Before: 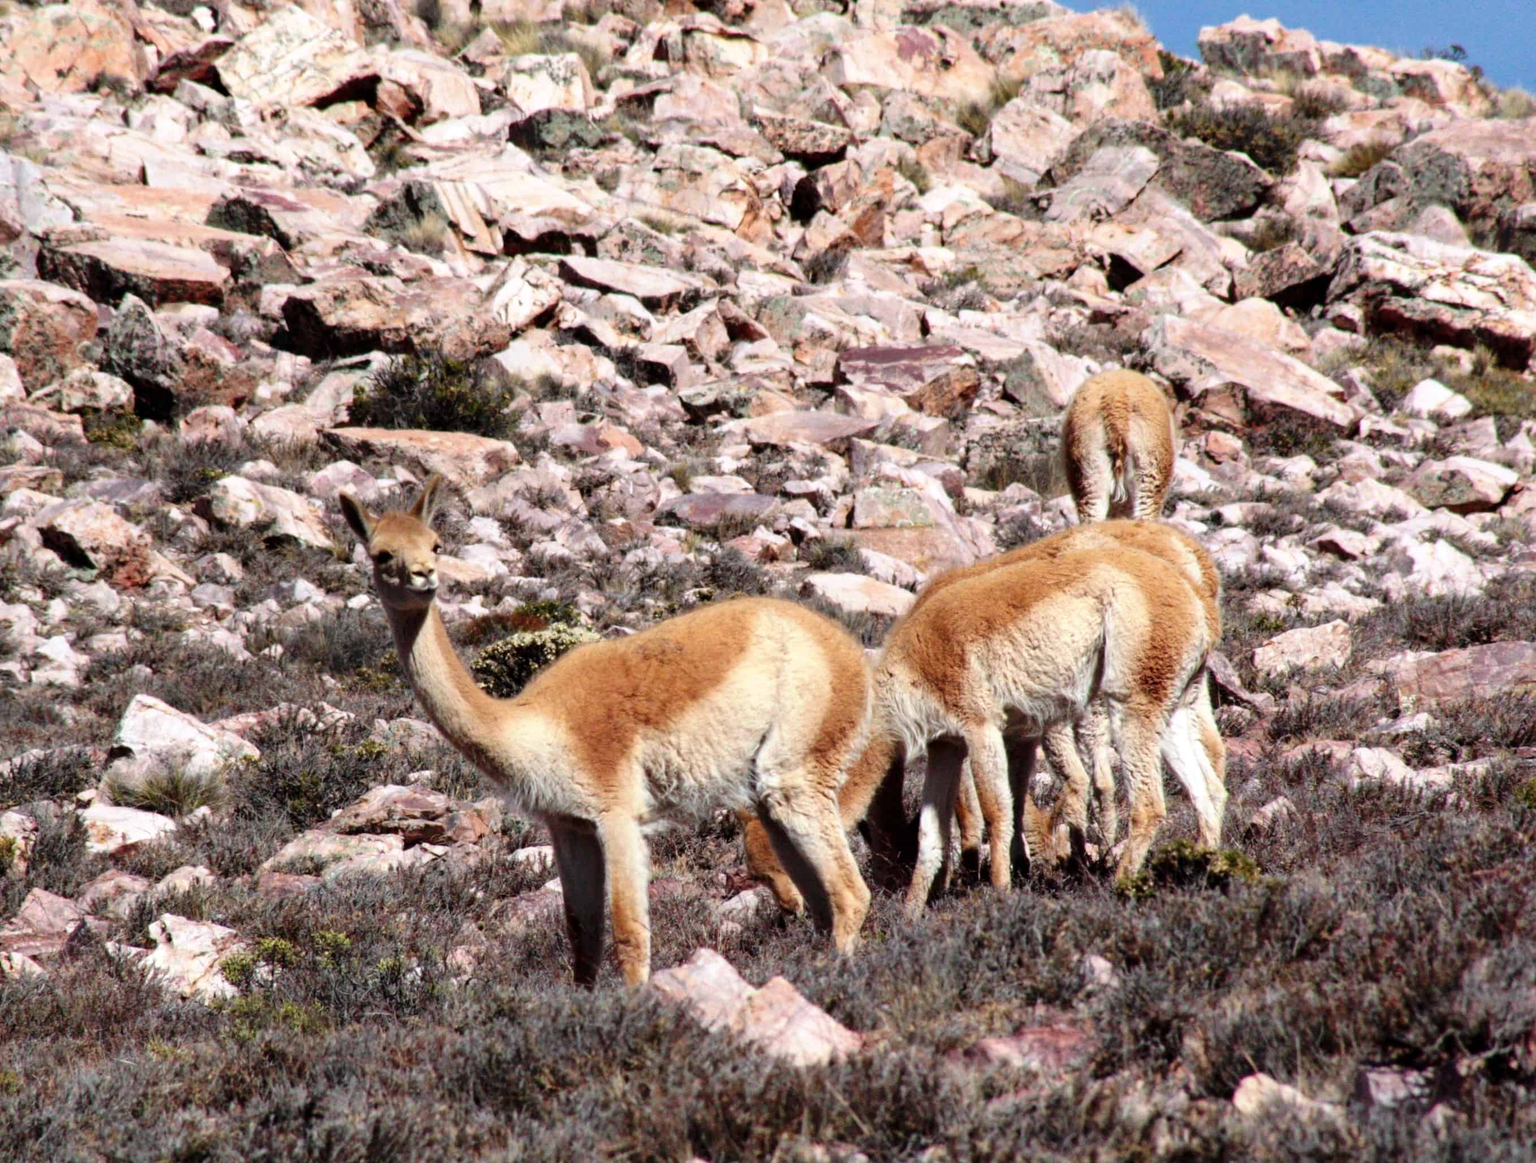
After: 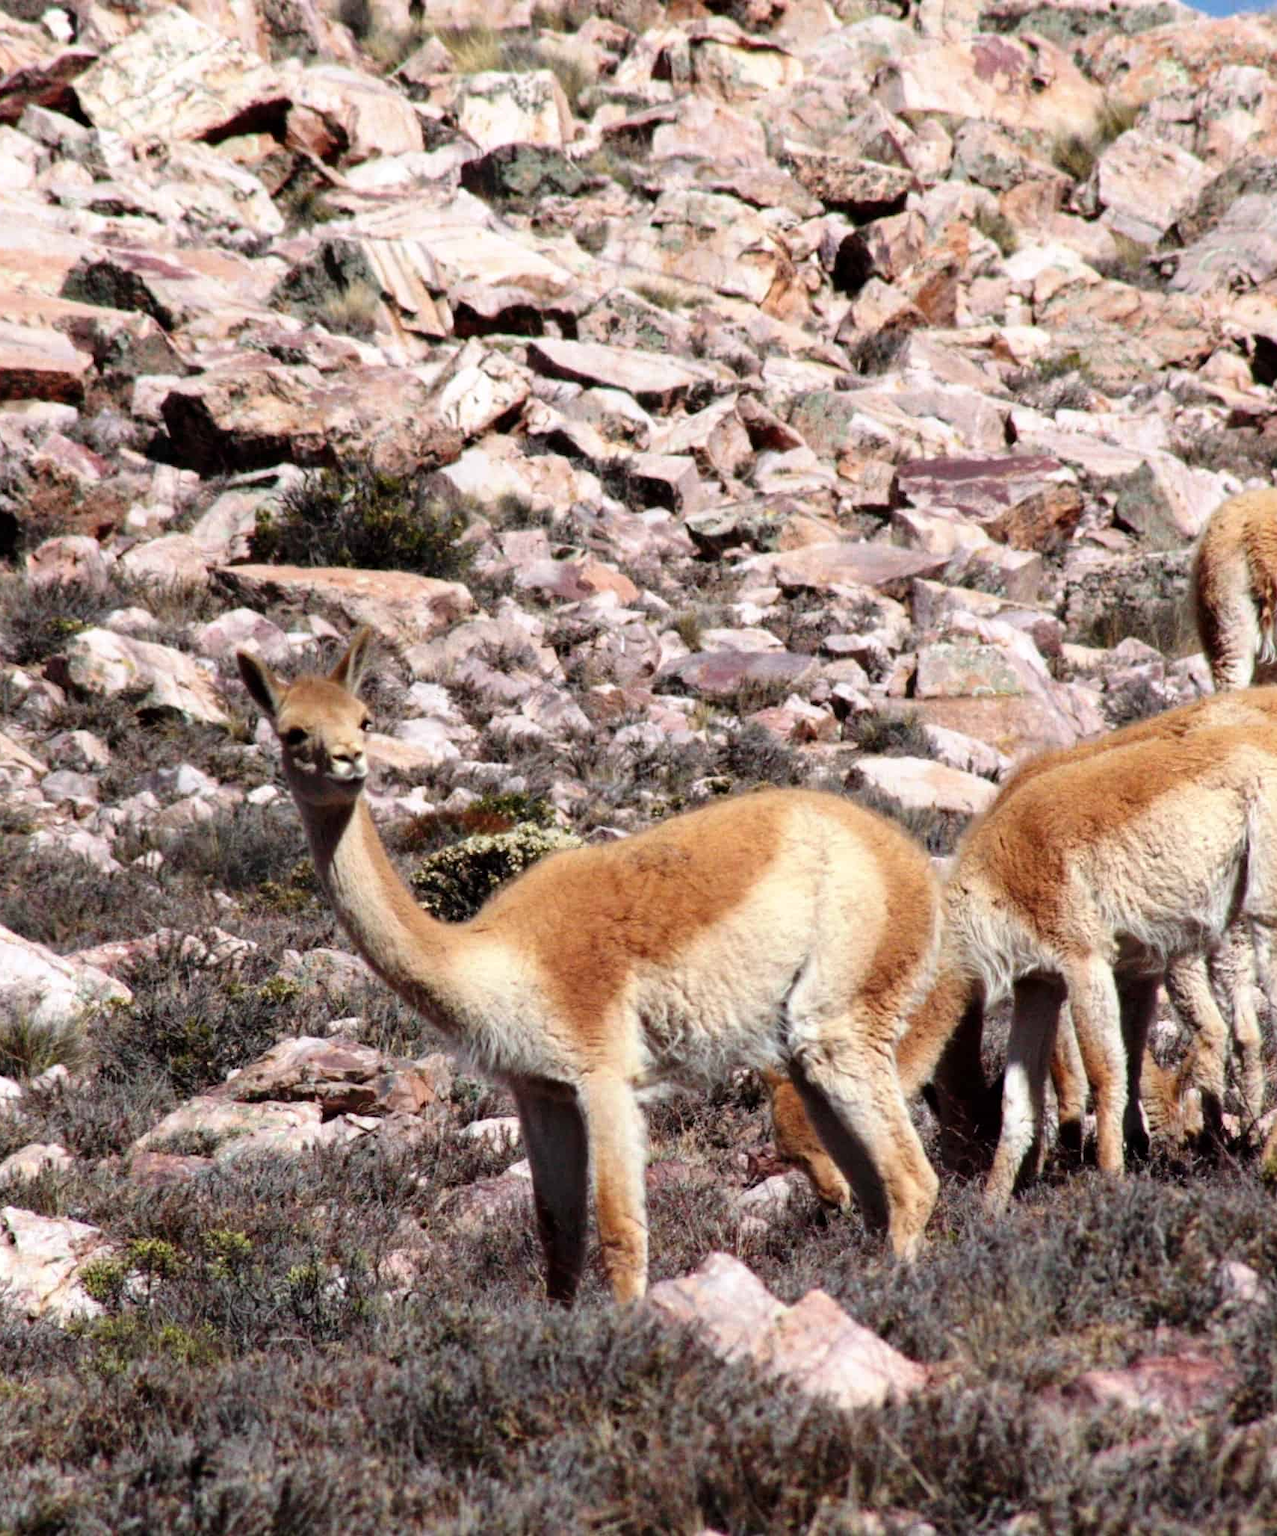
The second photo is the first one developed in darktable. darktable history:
crop: left 10.425%, right 26.575%
